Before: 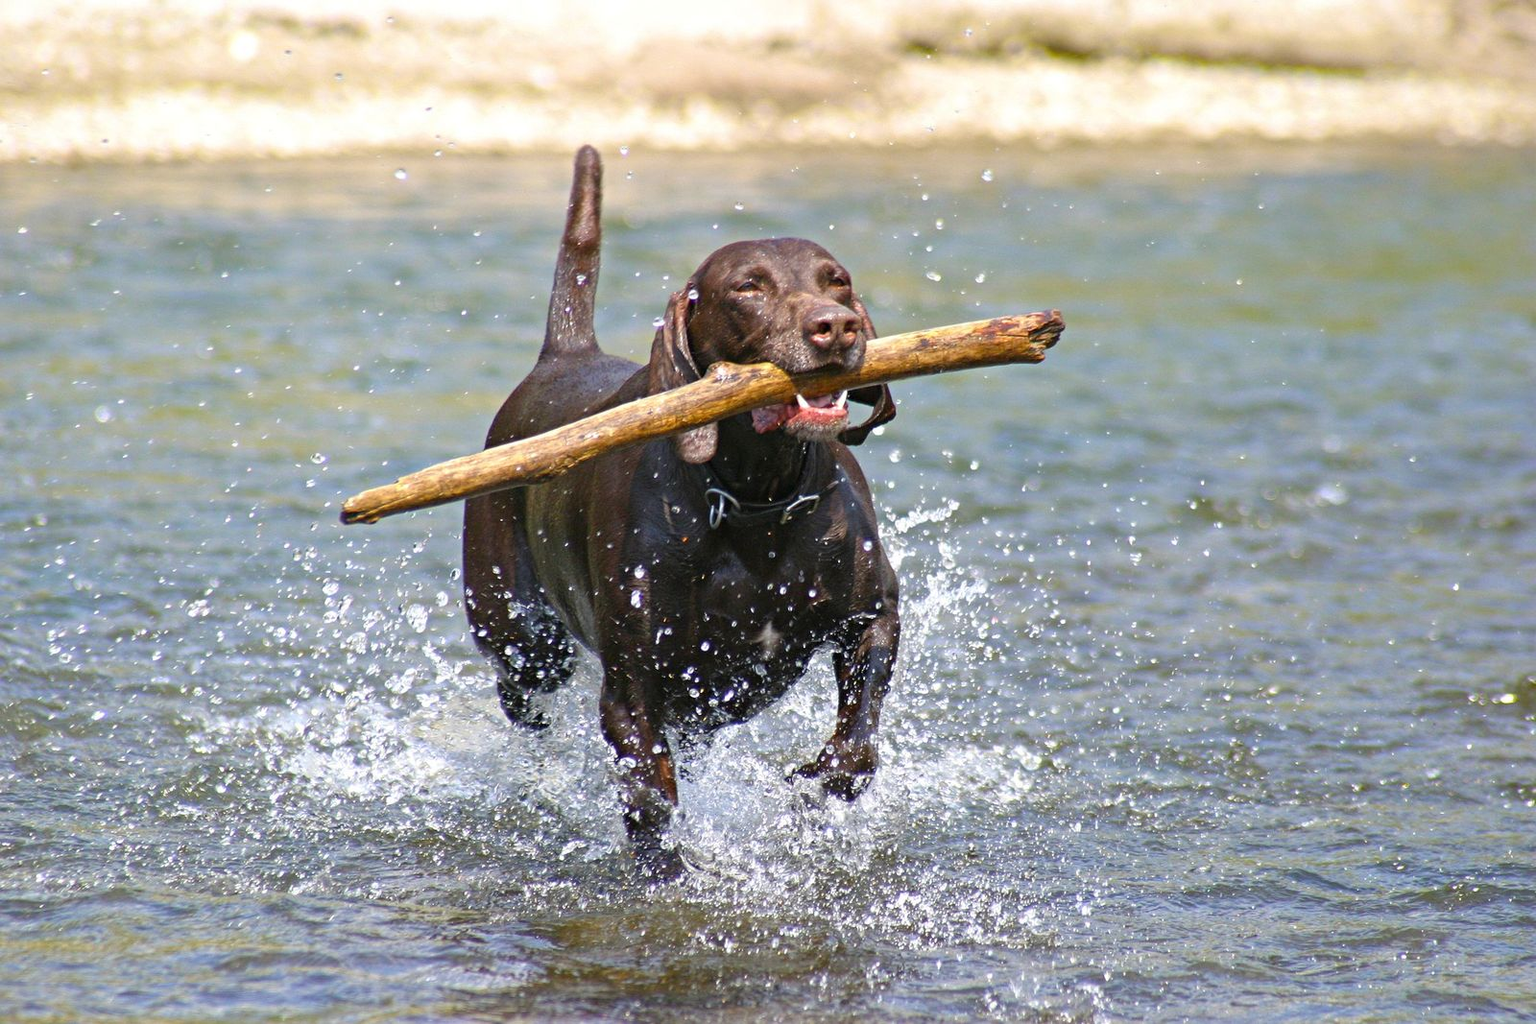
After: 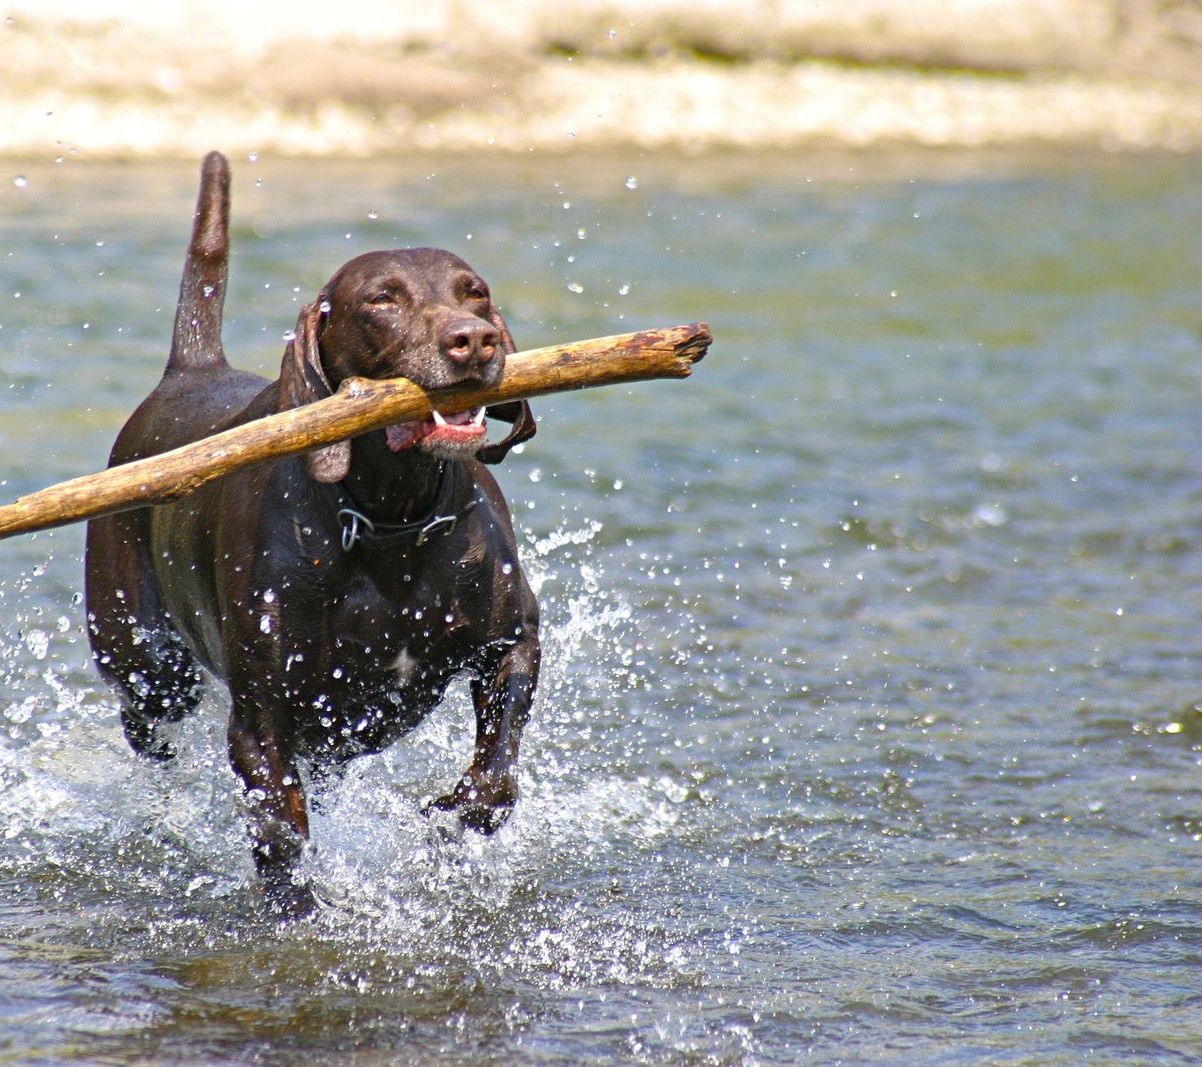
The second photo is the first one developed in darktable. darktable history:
crop and rotate: left 24.816%
